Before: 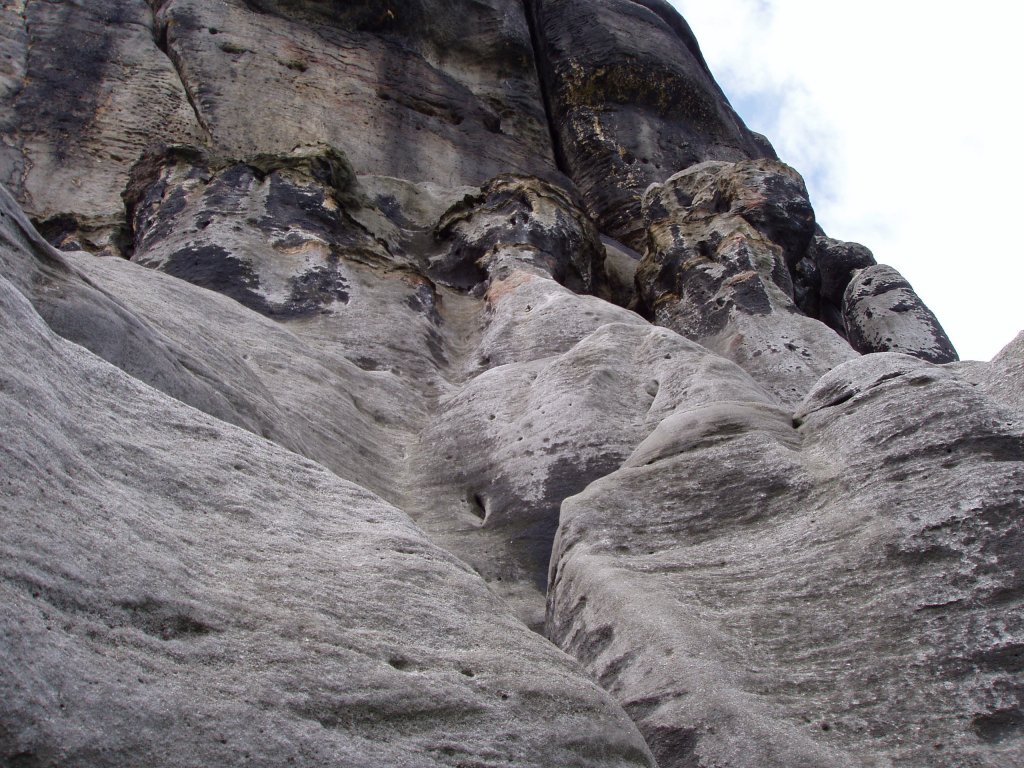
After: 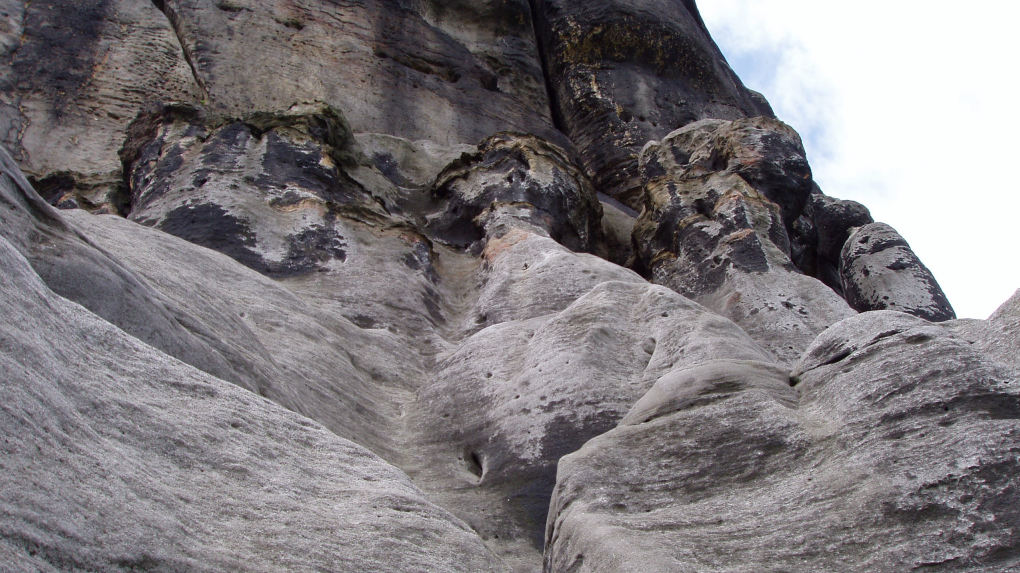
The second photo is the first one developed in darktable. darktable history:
crop: left 0.352%, top 5.566%, bottom 19.761%
